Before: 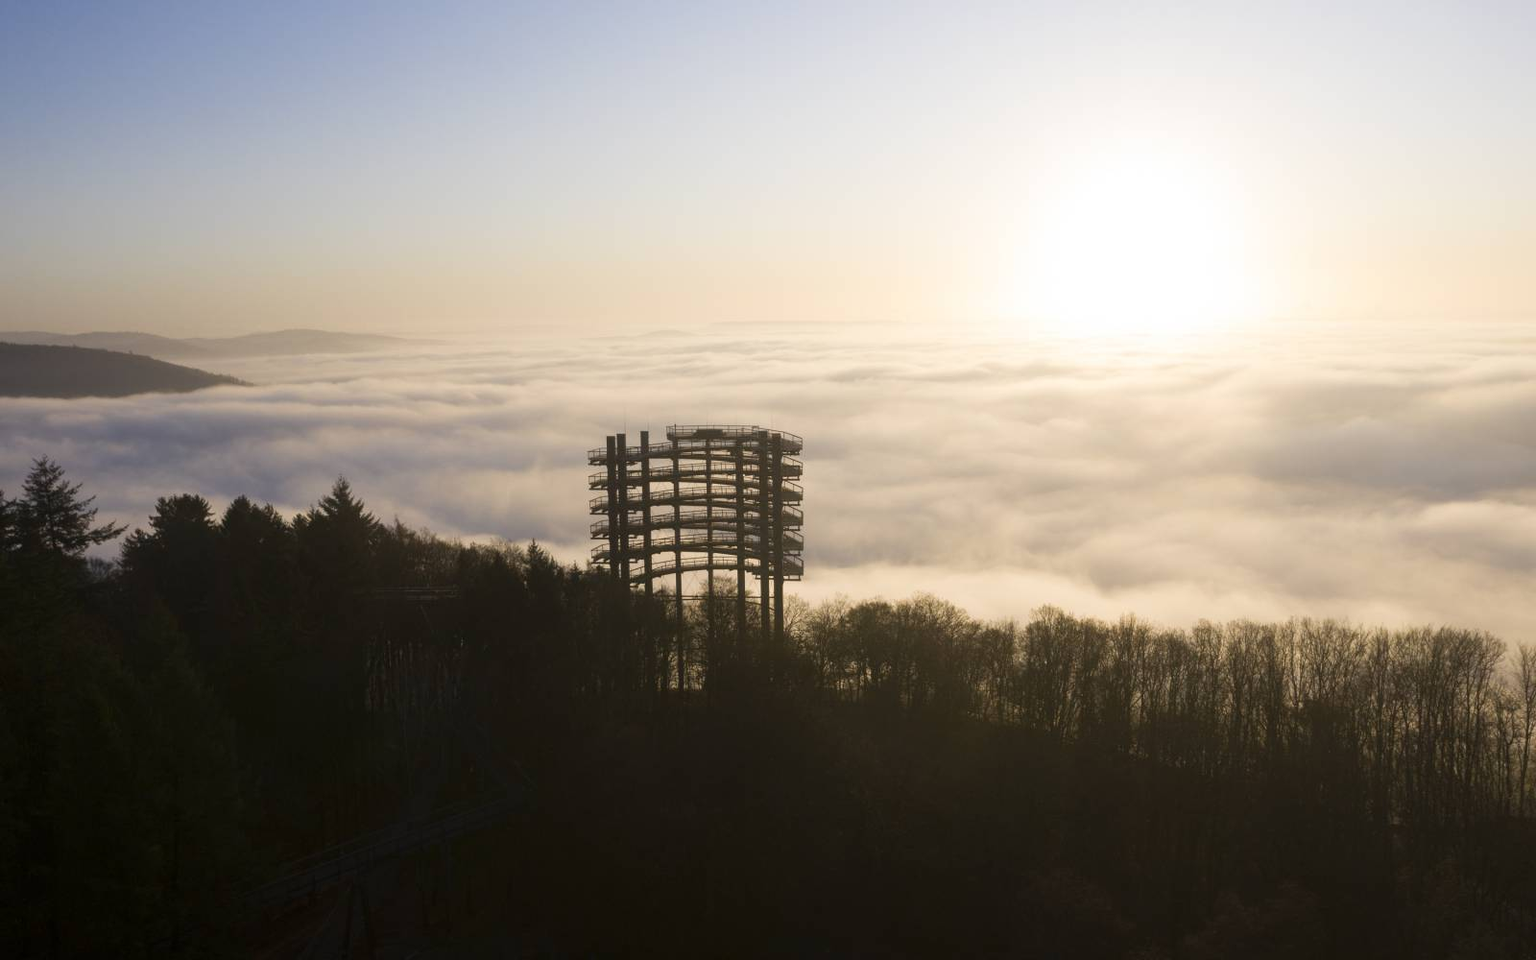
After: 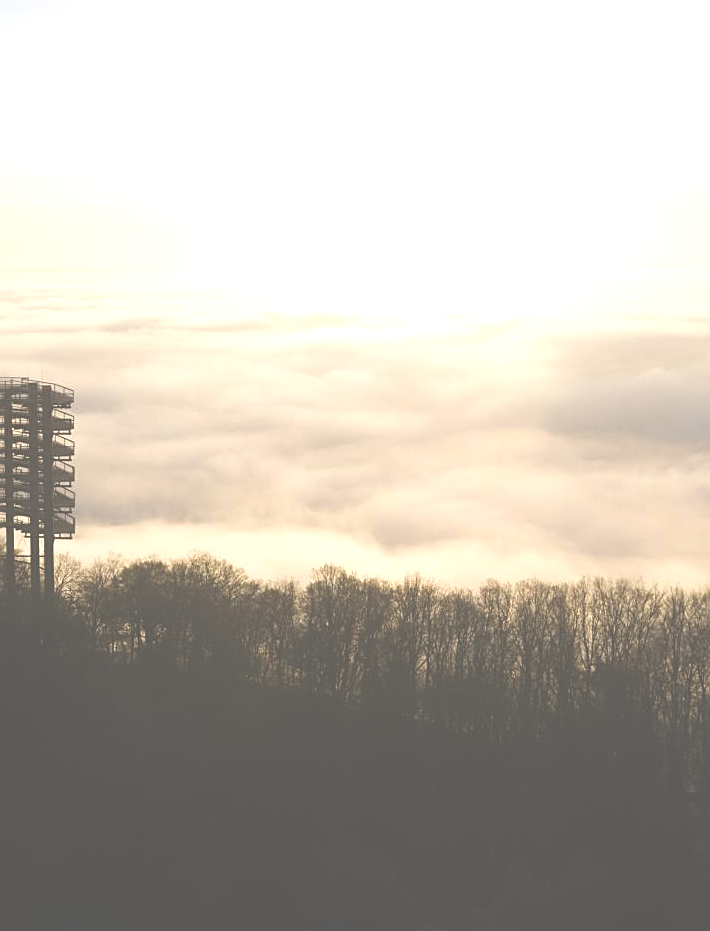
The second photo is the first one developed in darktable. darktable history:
sharpen: on, module defaults
exposure: black level correction -0.071, exposure 0.5 EV, compensate highlight preservation false
crop: left 47.628%, top 6.643%, right 7.874%
